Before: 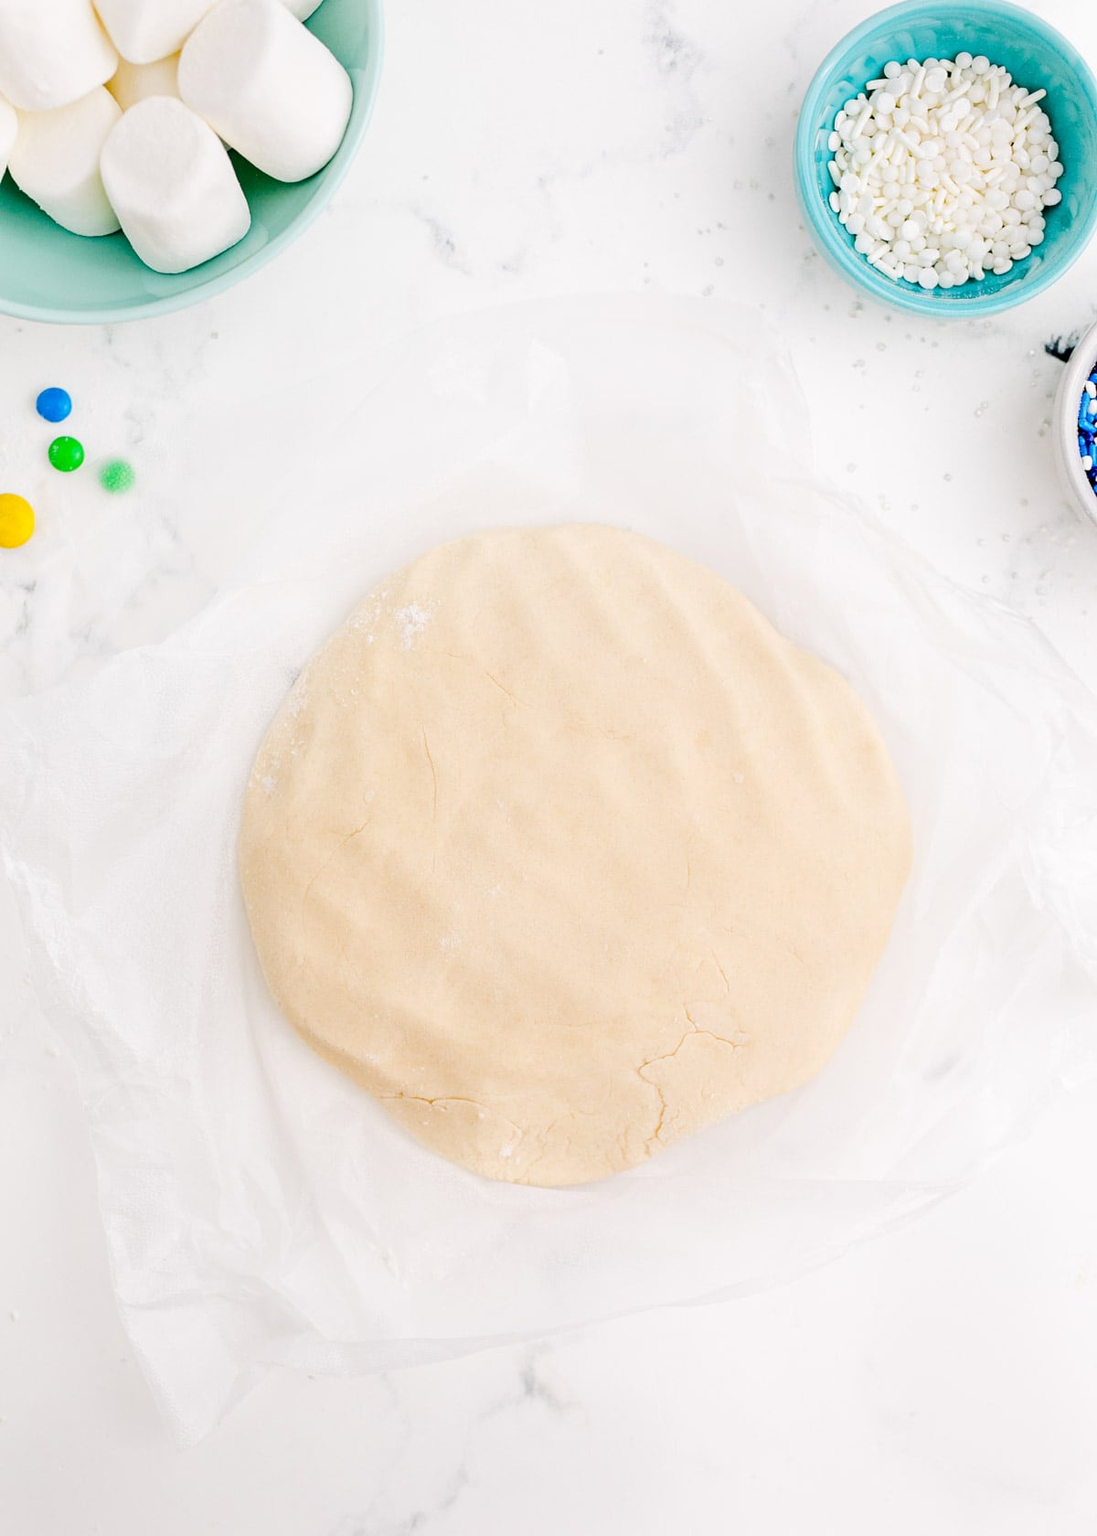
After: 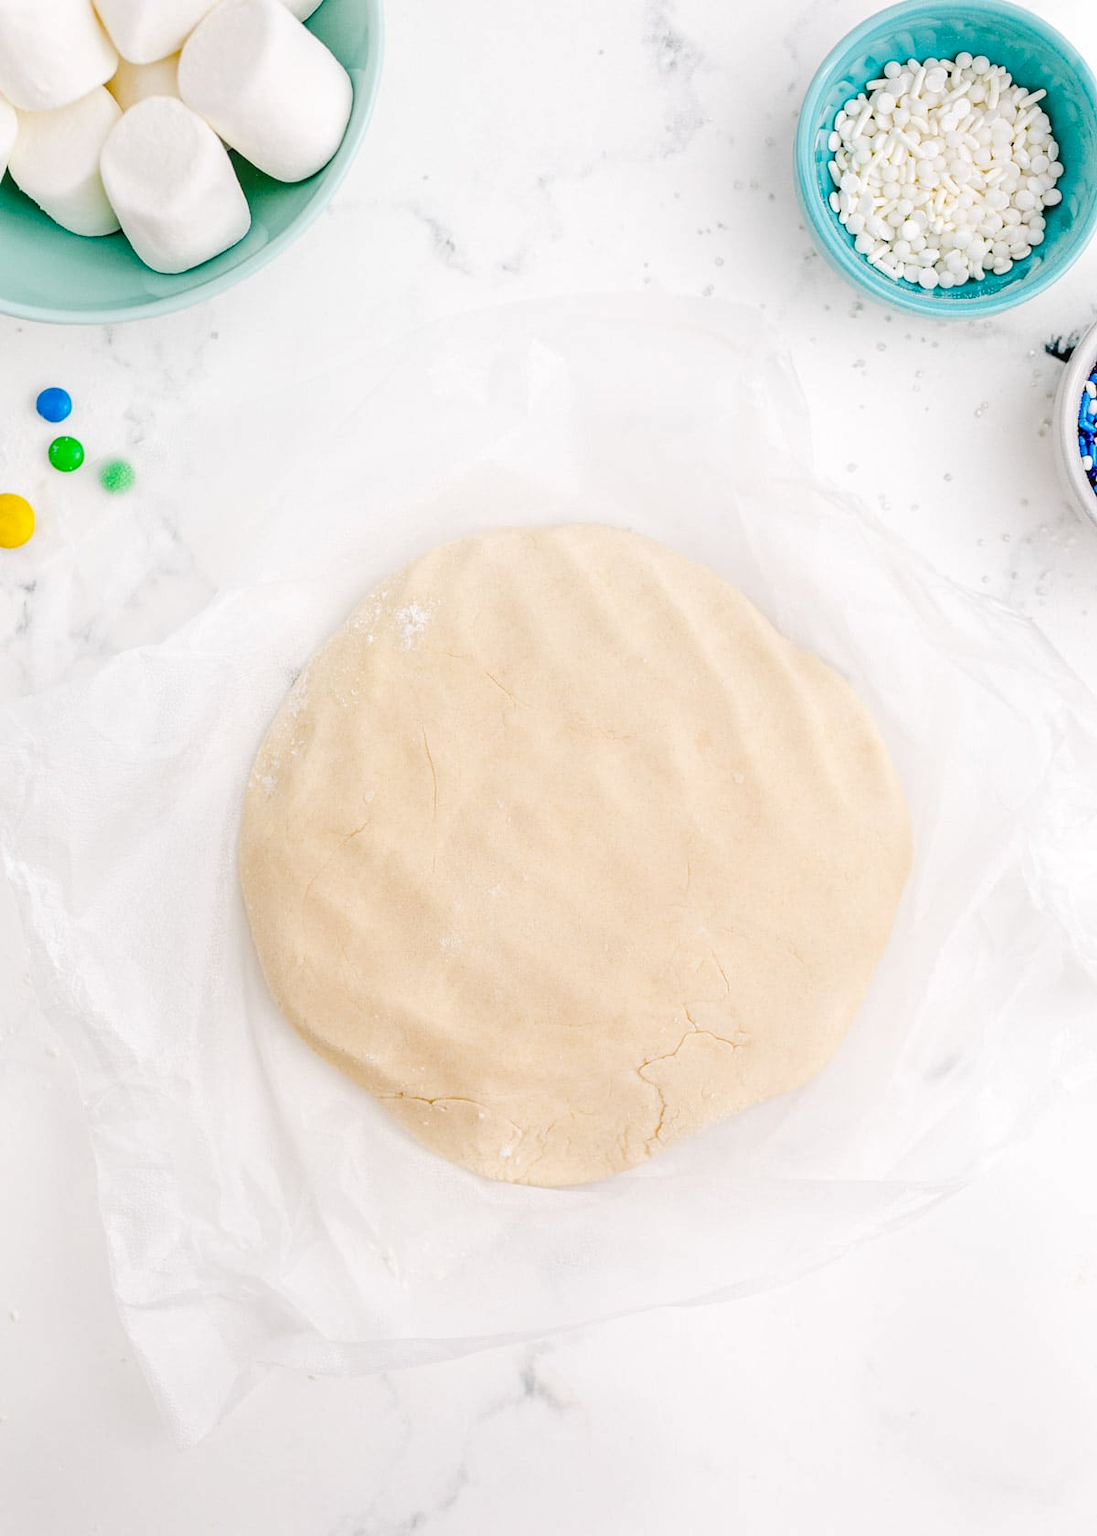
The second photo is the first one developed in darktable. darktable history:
local contrast: highlights 54%, shadows 52%, detail 130%, midtone range 0.456
